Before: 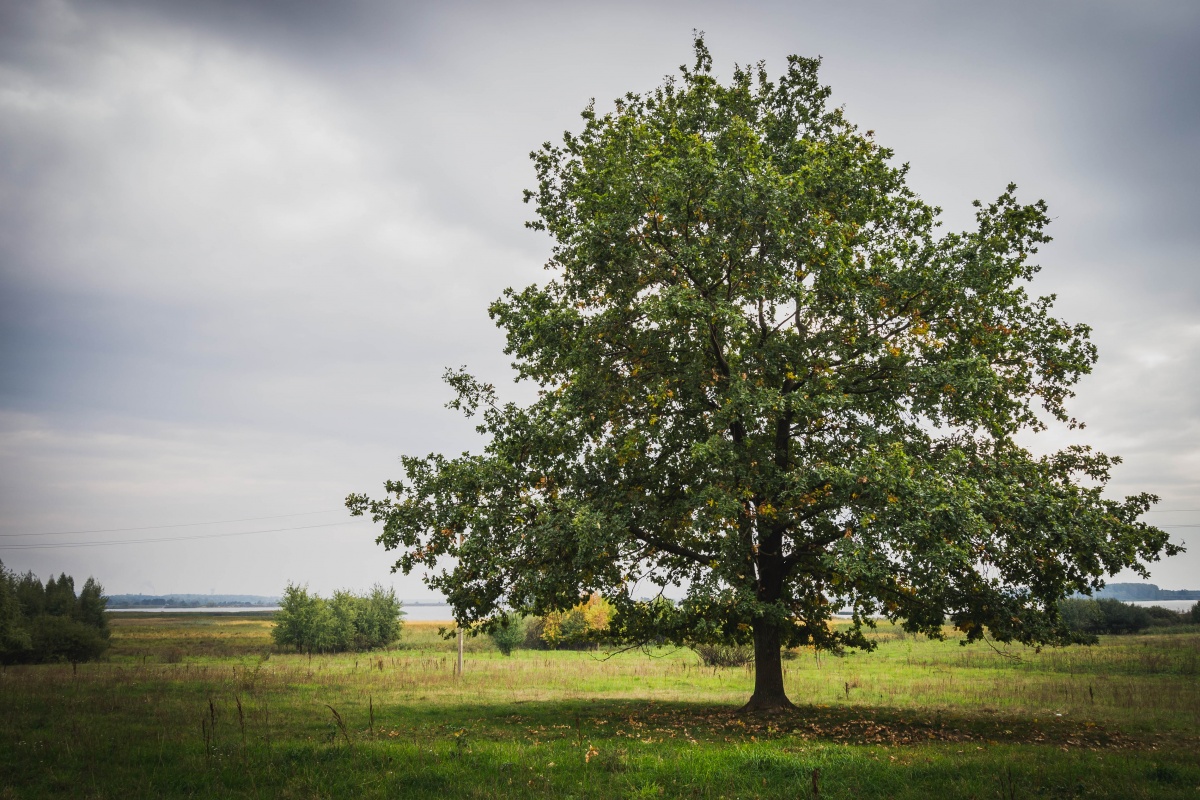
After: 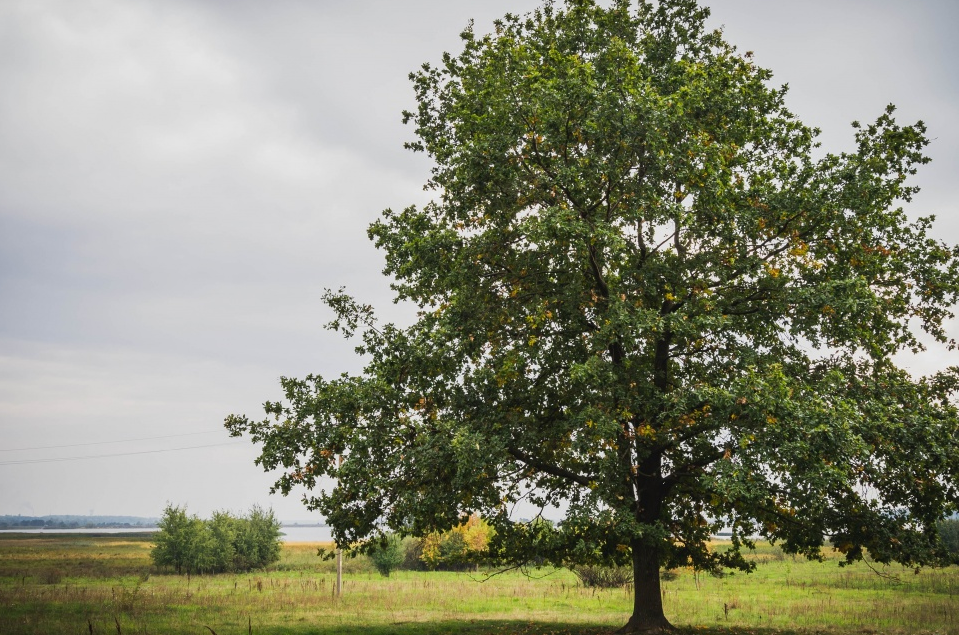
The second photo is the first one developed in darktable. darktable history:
crop and rotate: left 10.091%, top 9.927%, right 9.984%, bottom 10.6%
